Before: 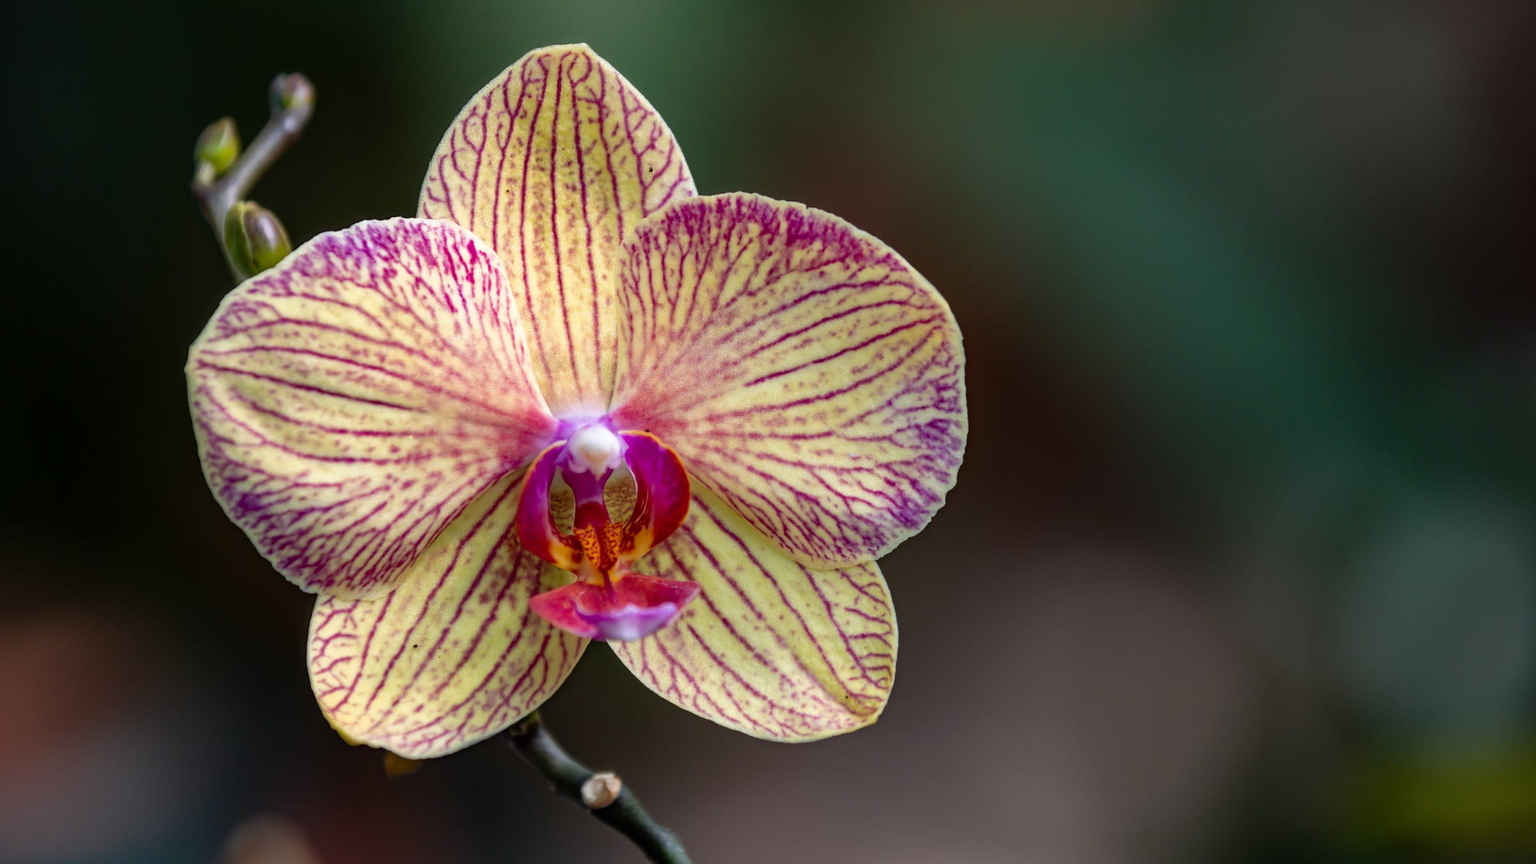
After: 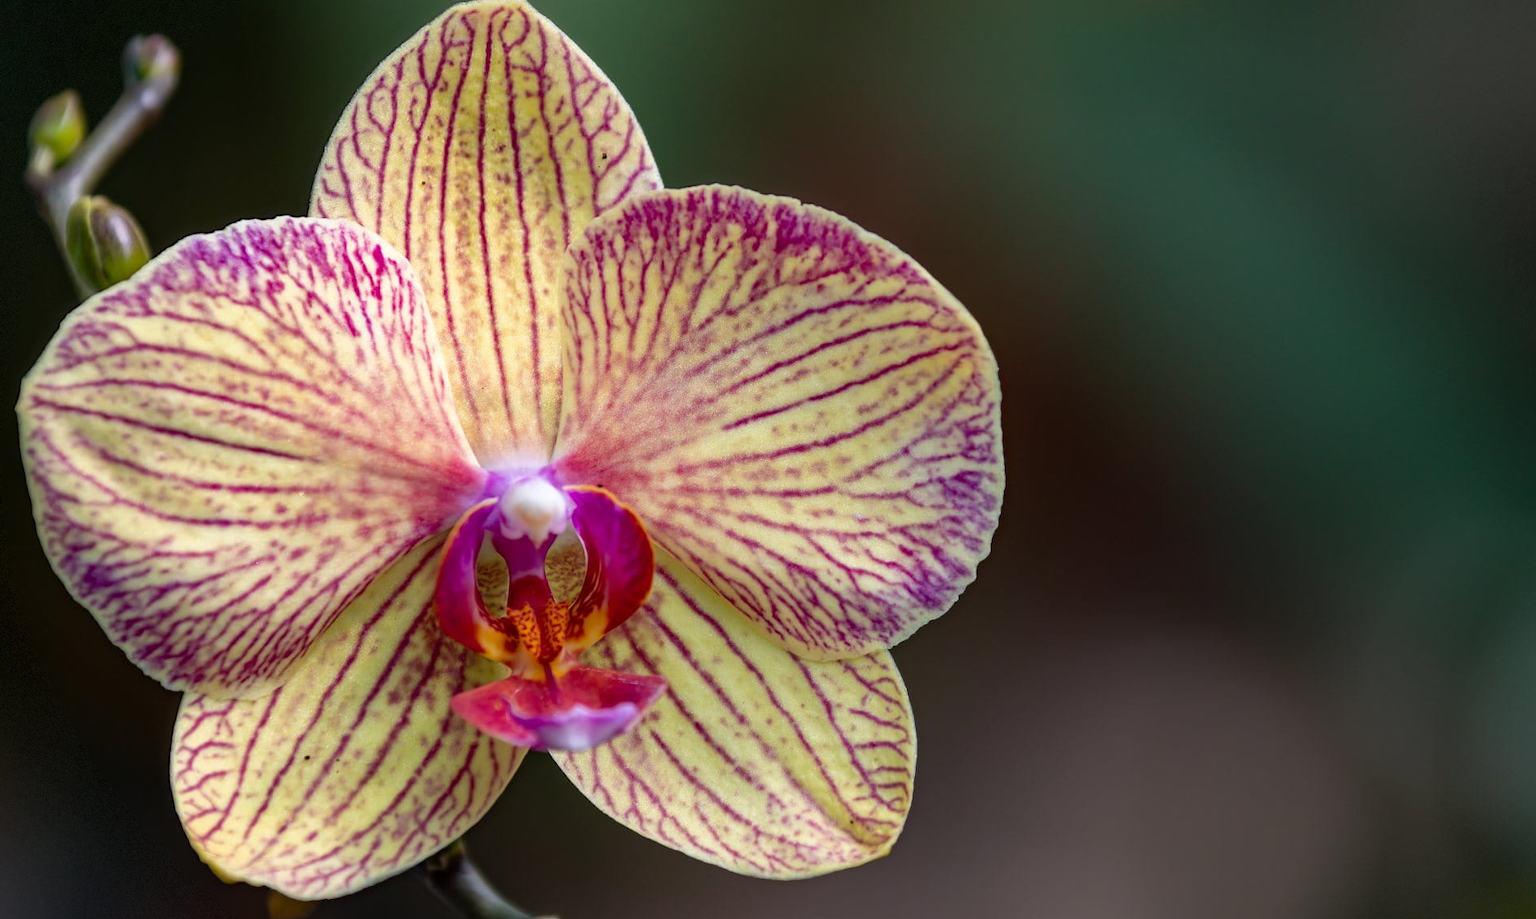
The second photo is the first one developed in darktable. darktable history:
crop: left 11.225%, top 5.381%, right 9.565%, bottom 10.314%
vignetting: fall-off start 100%, fall-off radius 71%, brightness -0.434, saturation -0.2, width/height ratio 1.178, dithering 8-bit output, unbound false
